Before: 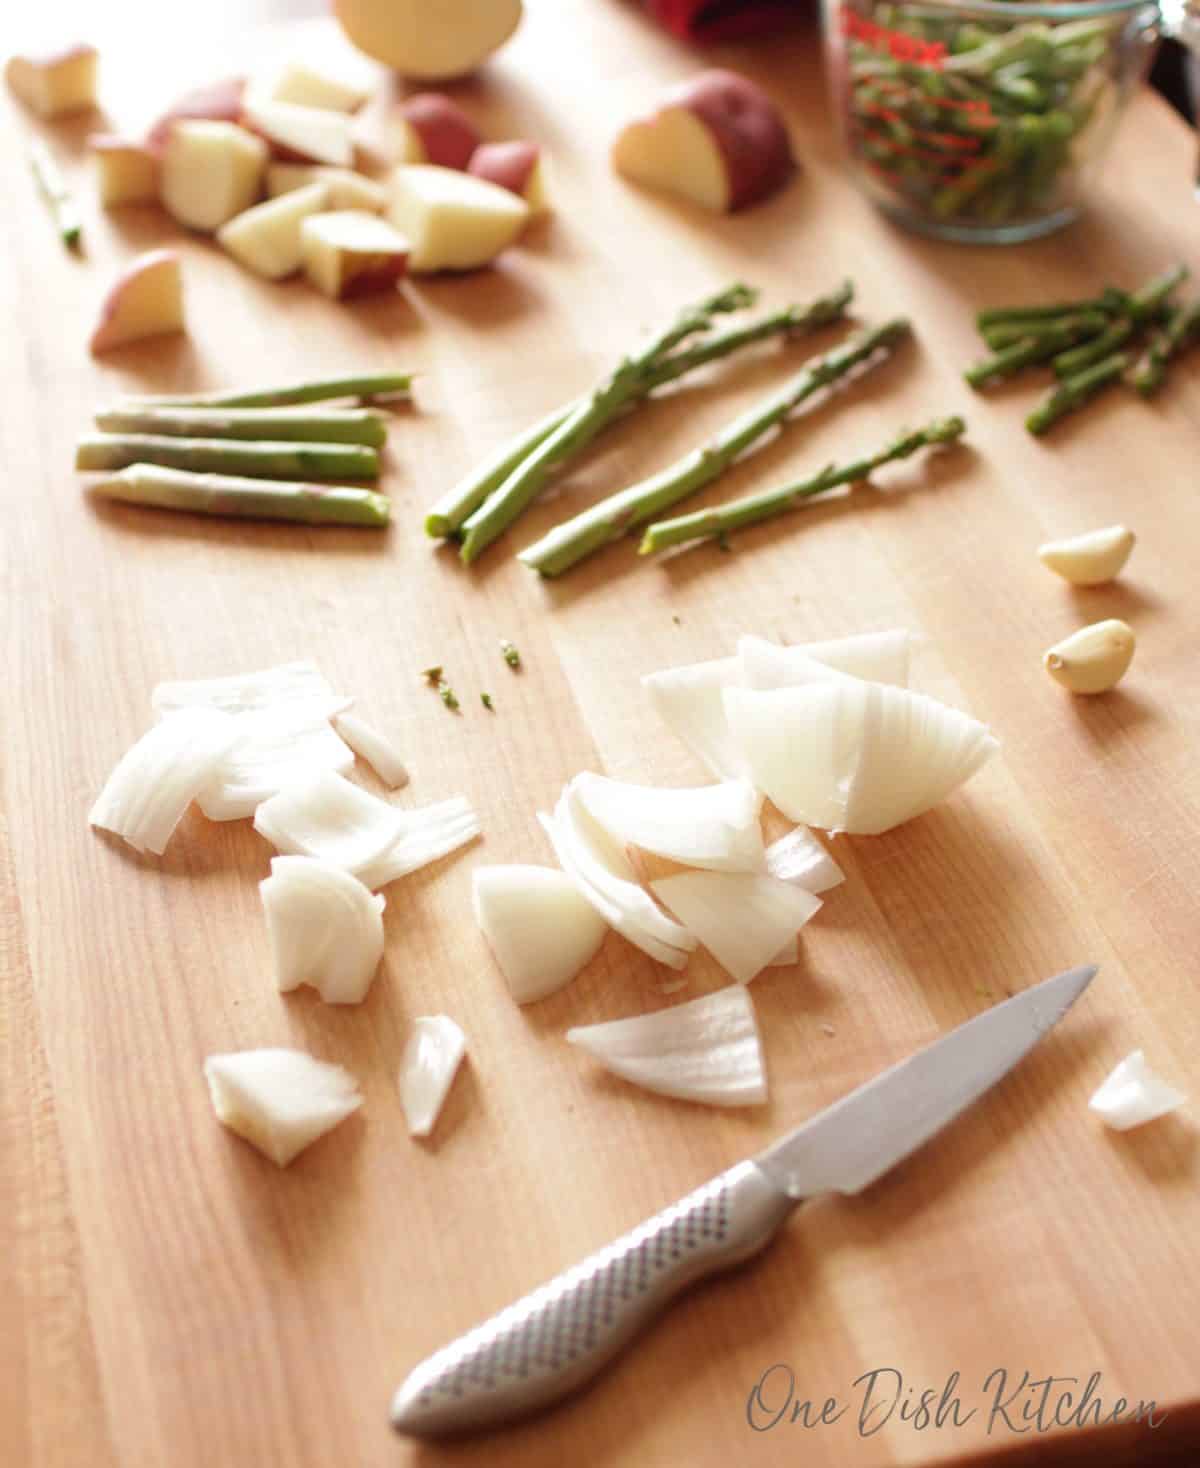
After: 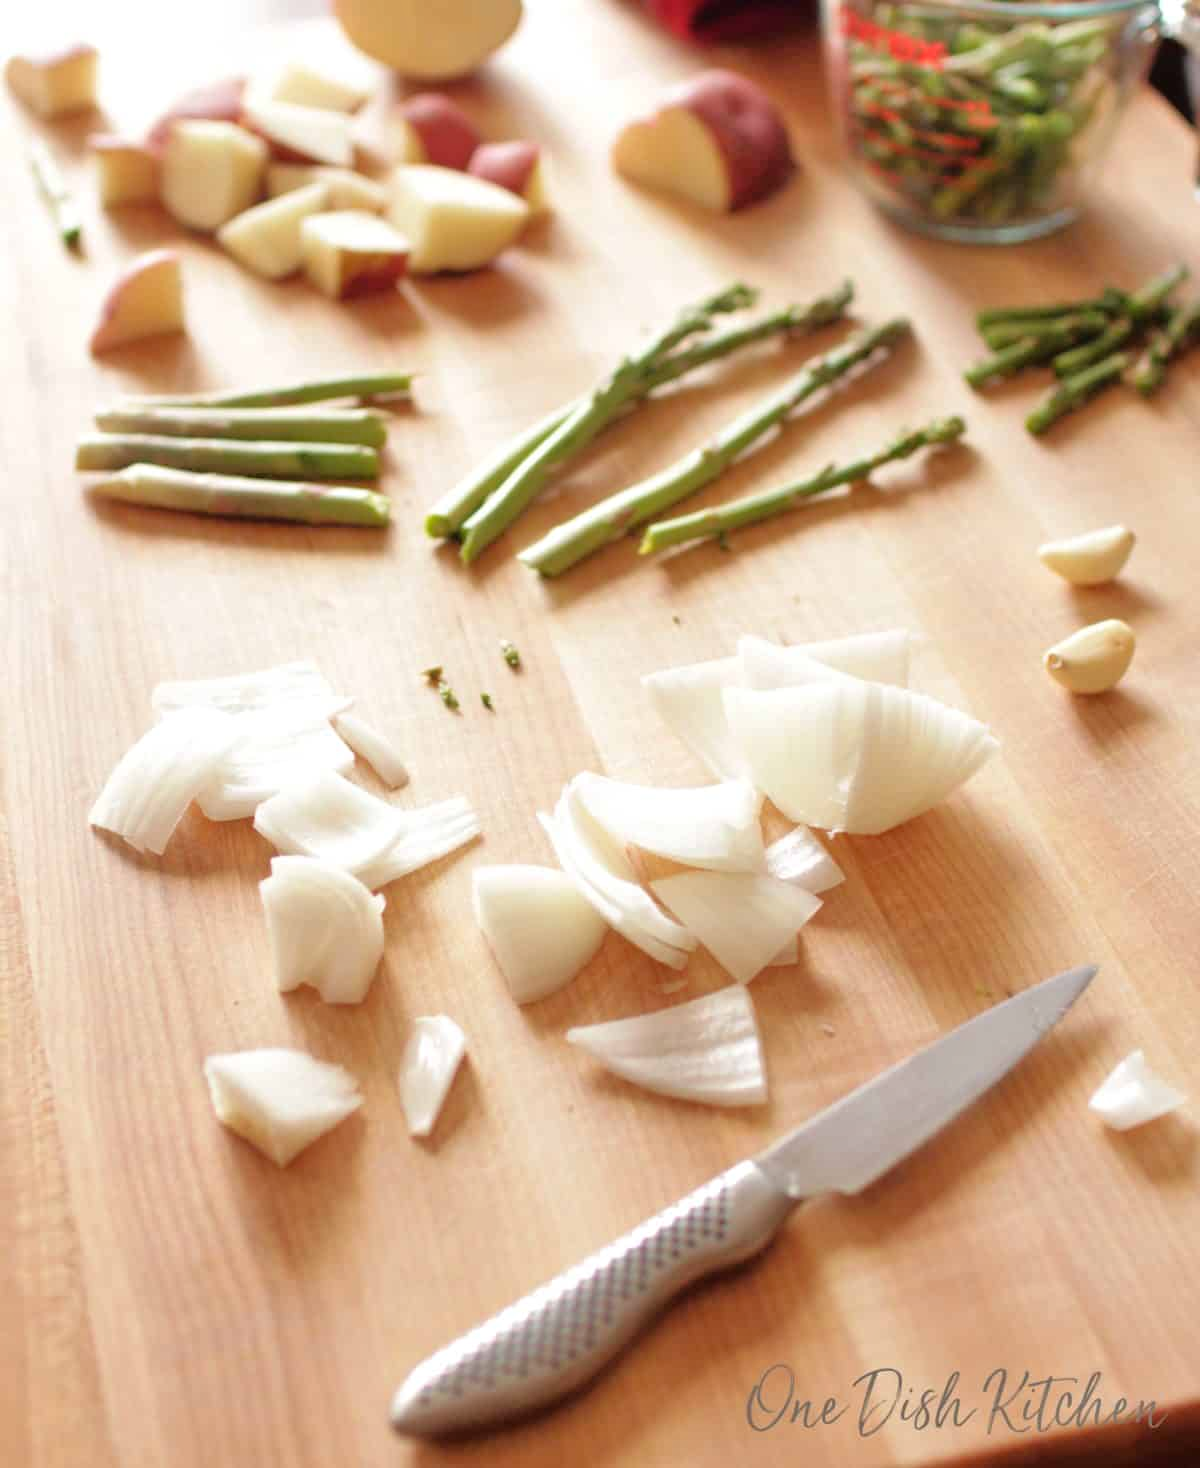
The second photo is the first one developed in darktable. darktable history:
tone equalizer: -8 EV 0.01 EV, -7 EV -0.003 EV, -6 EV 0.029 EV, -5 EV 0.051 EV, -4 EV 0.269 EV, -3 EV 0.676 EV, -2 EV 0.556 EV, -1 EV 0.174 EV, +0 EV 0.015 EV
